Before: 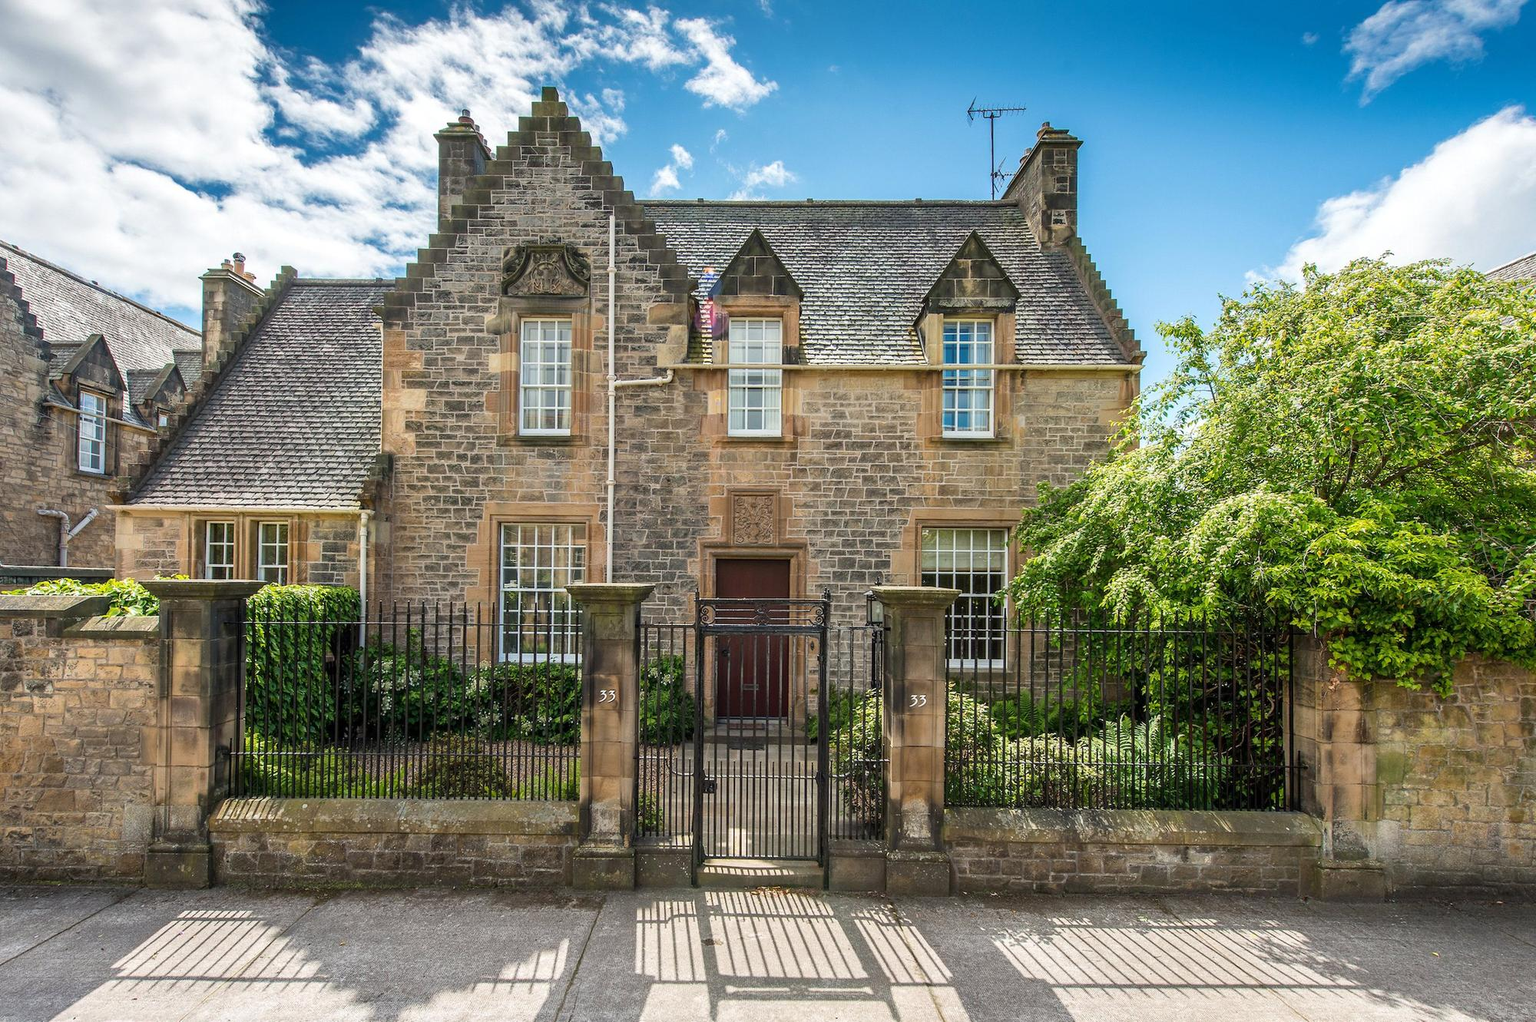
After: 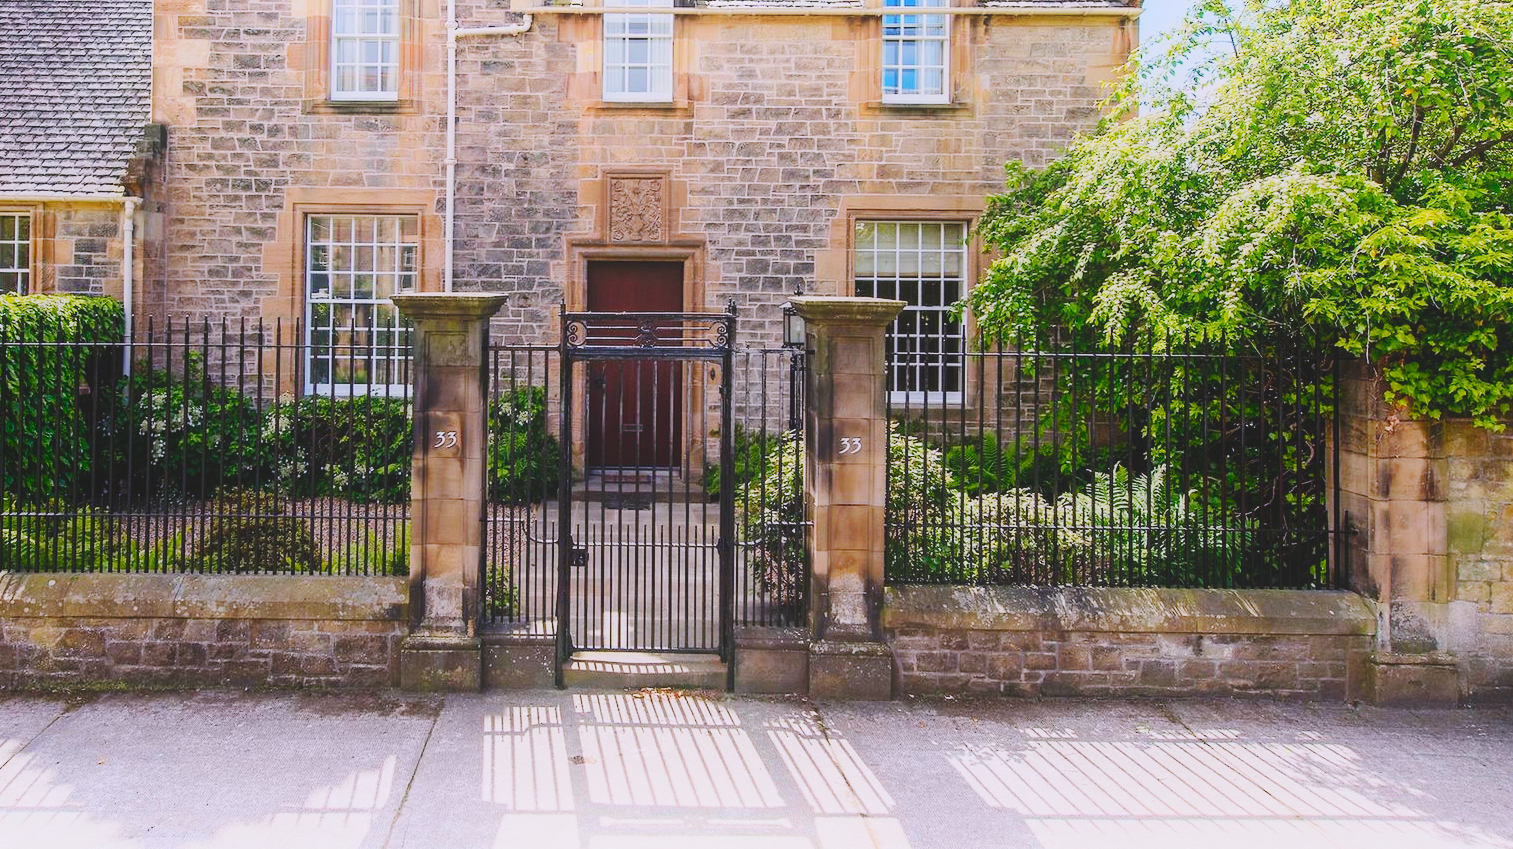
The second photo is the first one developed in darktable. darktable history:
shadows and highlights: shadows -54.3, highlights 86.09, soften with gaussian
white balance: red 1.042, blue 1.17
crop and rotate: left 17.299%, top 35.115%, right 7.015%, bottom 1.024%
local contrast: detail 70%
base curve: curves: ch0 [(0, 0) (0.036, 0.025) (0.121, 0.166) (0.206, 0.329) (0.605, 0.79) (1, 1)], preserve colors none
